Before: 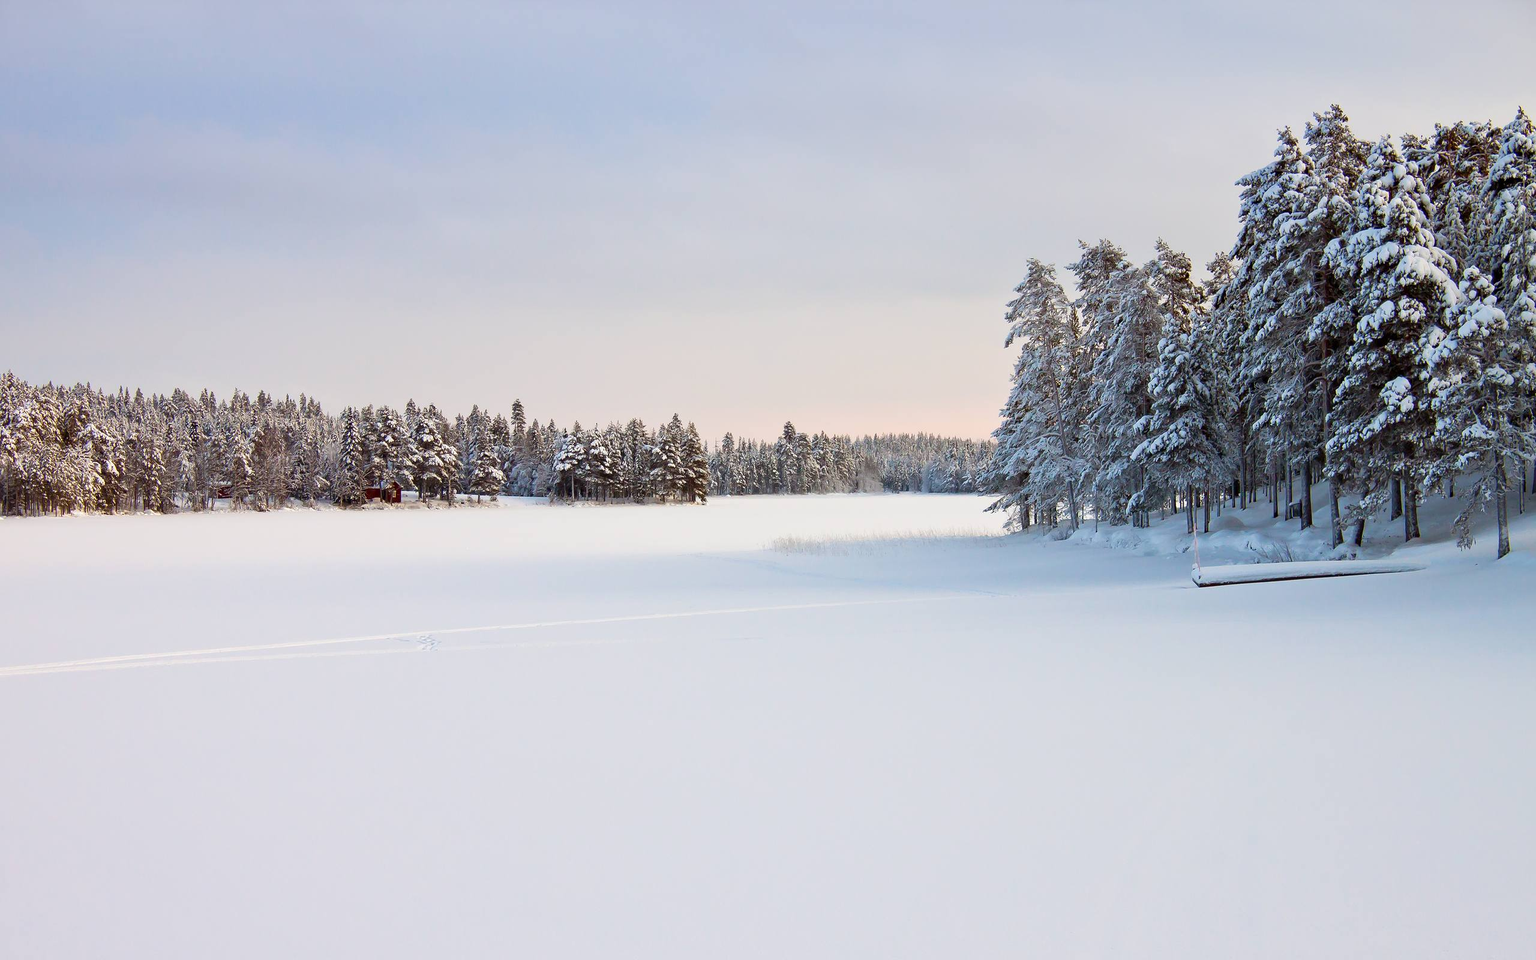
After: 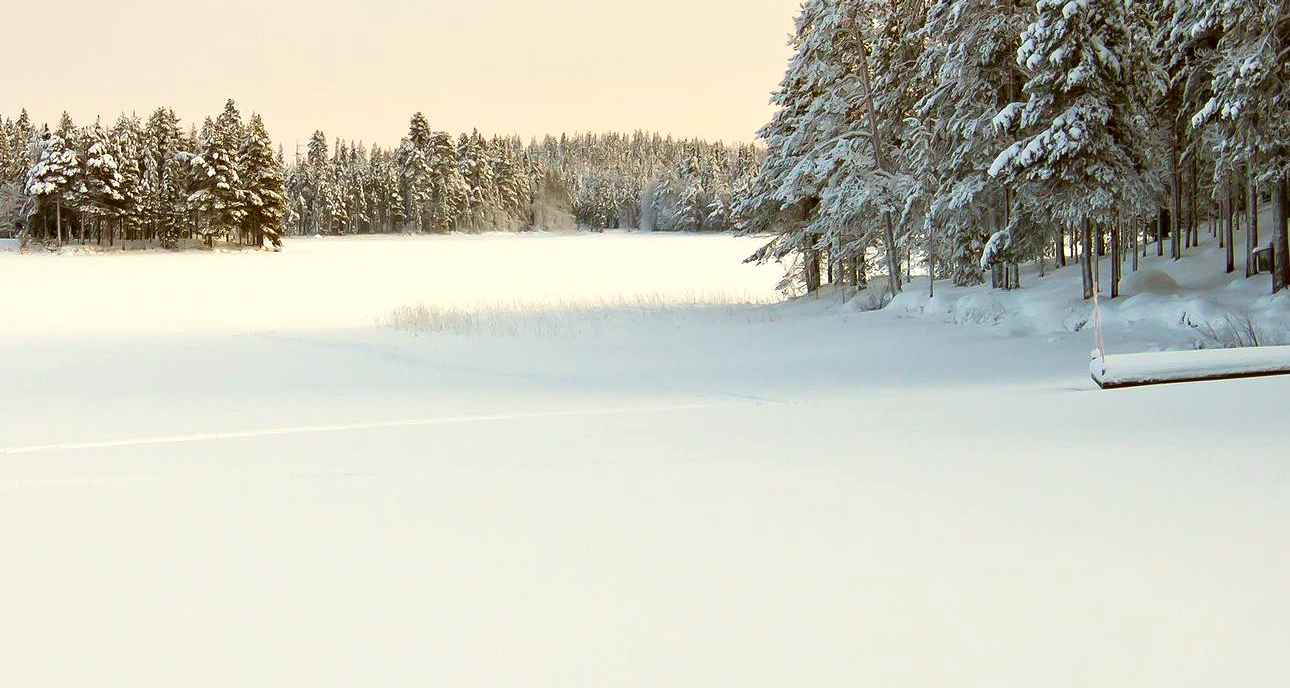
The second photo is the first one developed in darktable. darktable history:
color correction: highlights a* -1.75, highlights b* 10.08, shadows a* 0.548, shadows b* 19.54
exposure: exposure 0.291 EV, compensate highlight preservation false
crop: left 35.003%, top 36.915%, right 14.586%, bottom 20.061%
